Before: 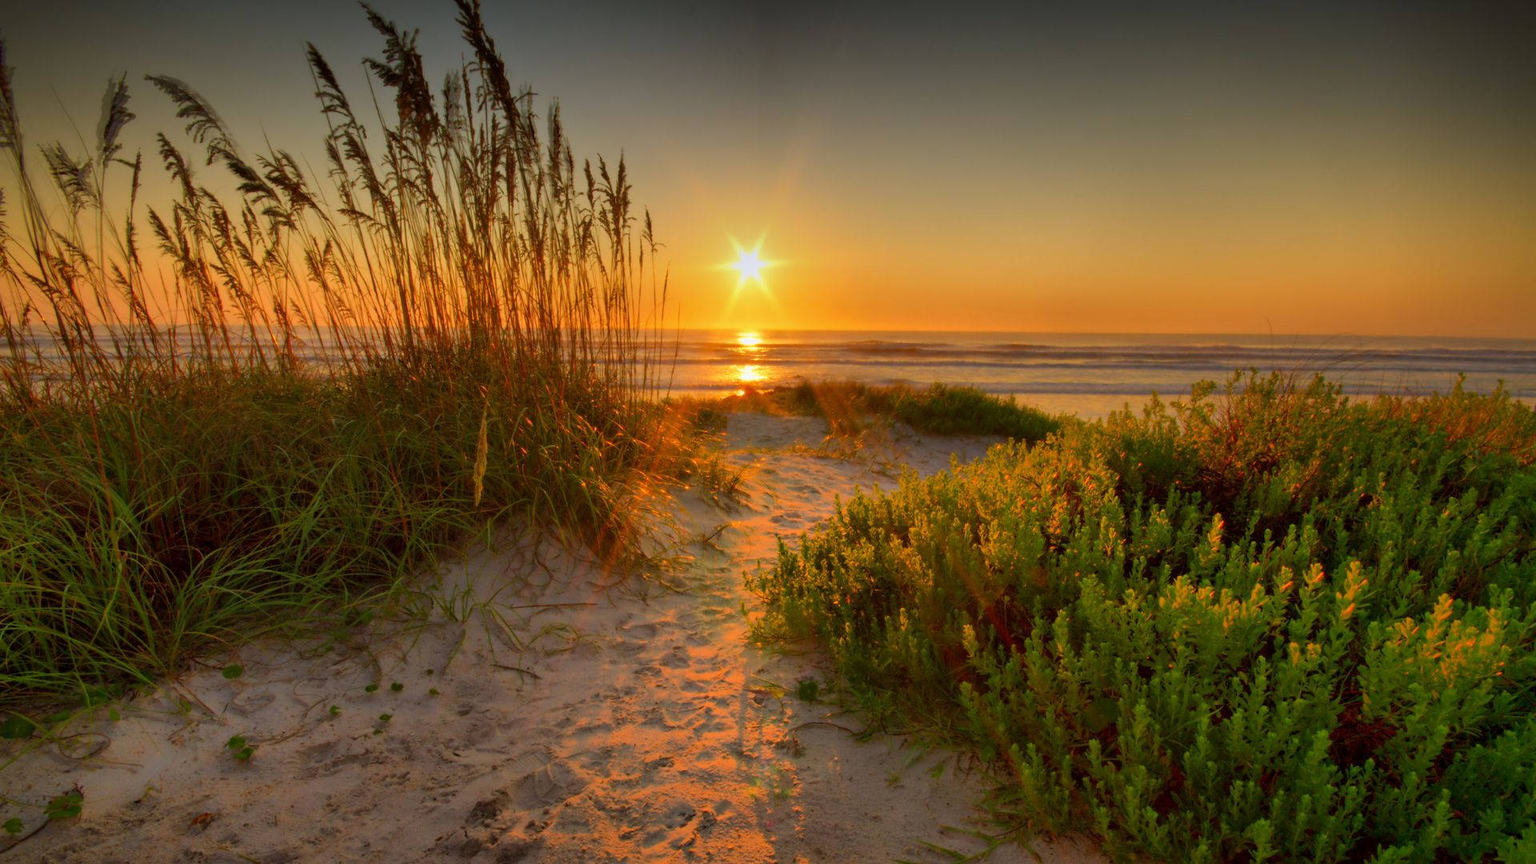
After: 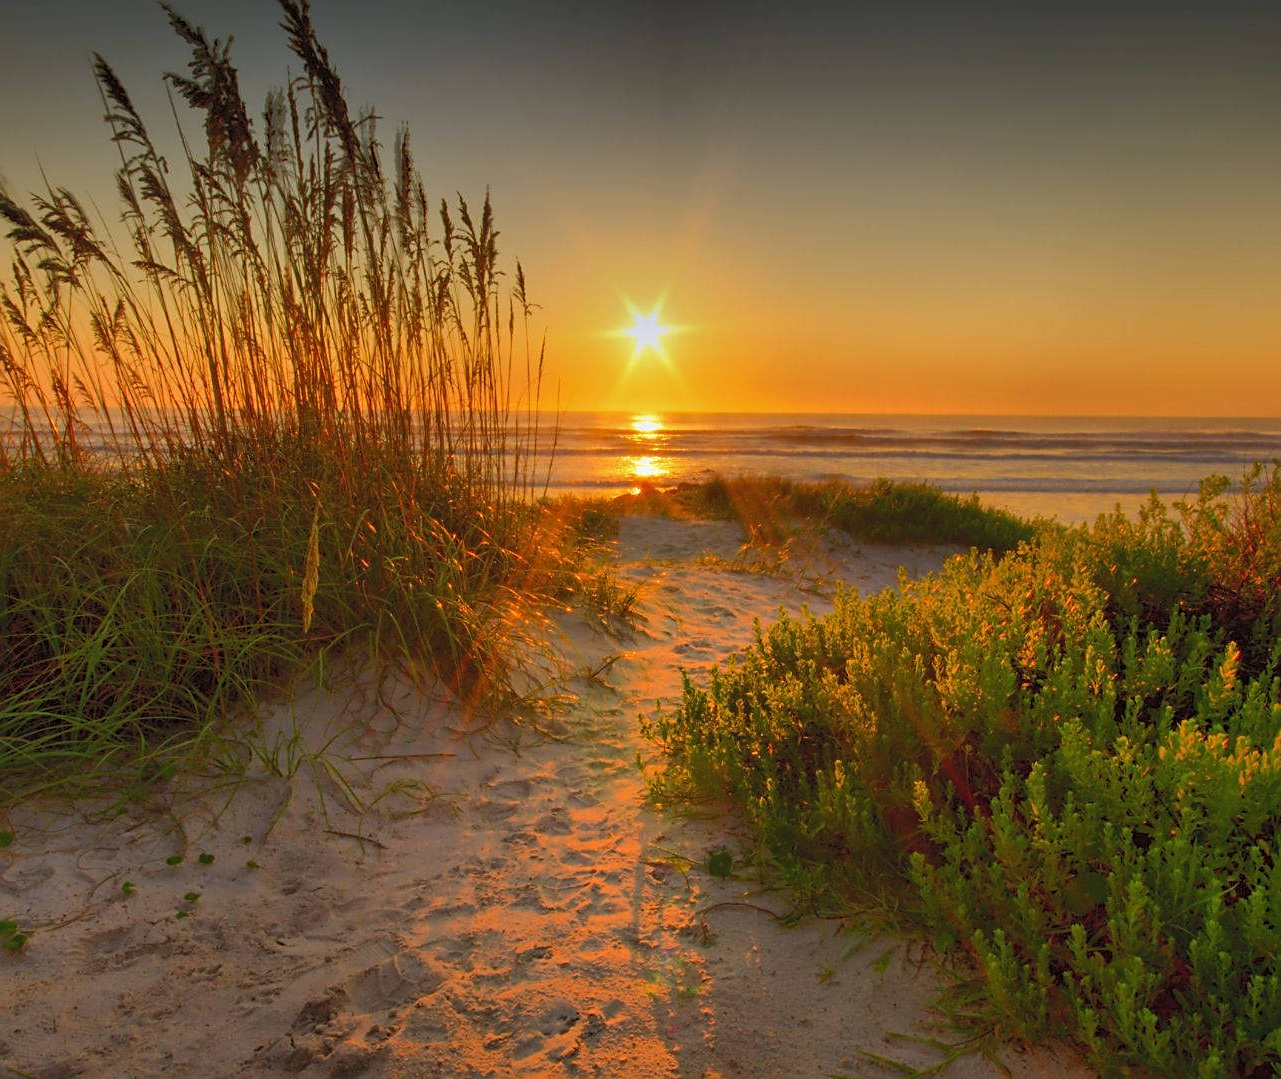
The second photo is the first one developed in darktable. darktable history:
crop and rotate: left 15.156%, right 18.119%
sharpen: on, module defaults
tone curve: curves: ch0 [(0, 0) (0.003, 0.023) (0.011, 0.033) (0.025, 0.057) (0.044, 0.099) (0.069, 0.132) (0.1, 0.155) (0.136, 0.179) (0.177, 0.213) (0.224, 0.255) (0.277, 0.299) (0.335, 0.347) (0.399, 0.407) (0.468, 0.473) (0.543, 0.546) (0.623, 0.619) (0.709, 0.698) (0.801, 0.775) (0.898, 0.871) (1, 1)], color space Lab, independent channels, preserve colors none
